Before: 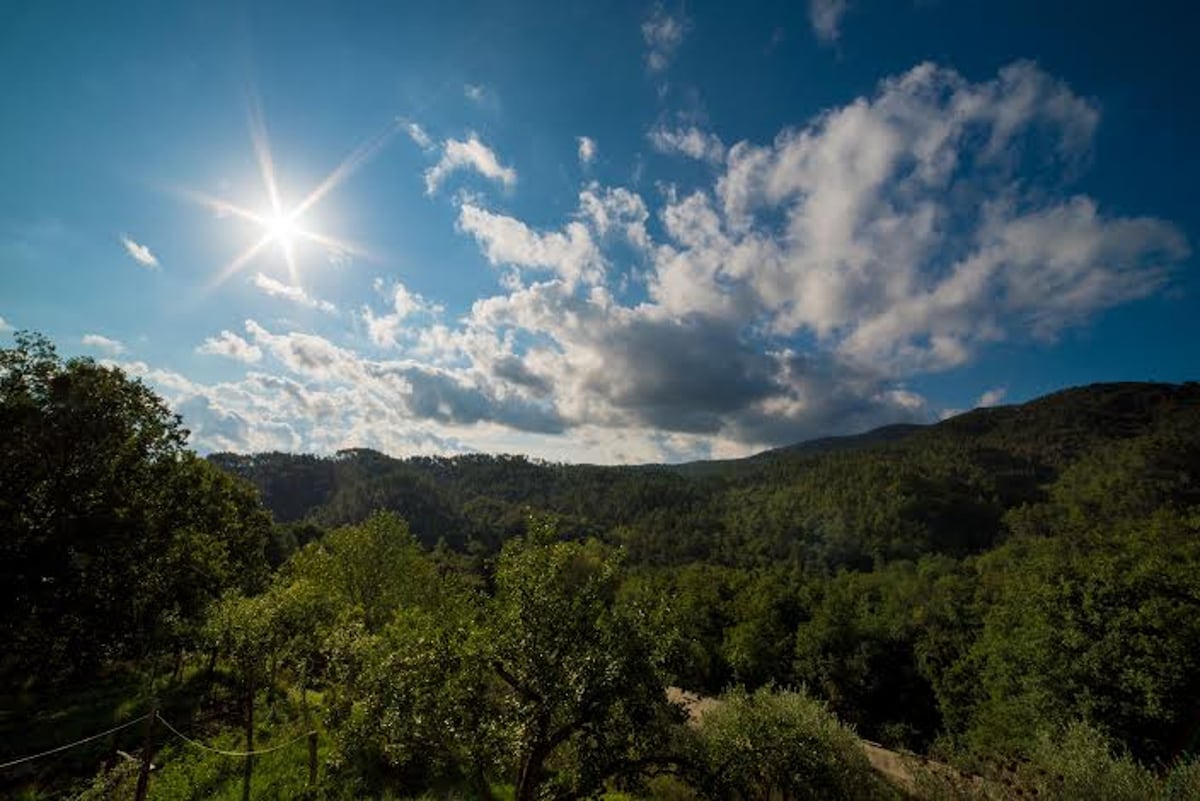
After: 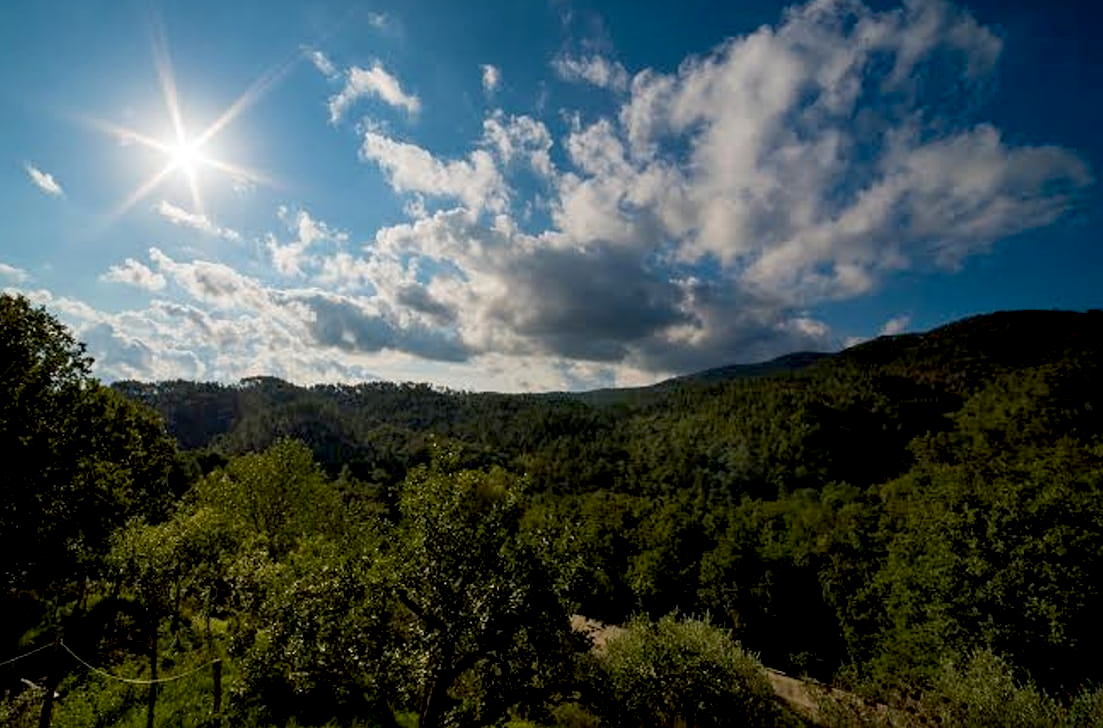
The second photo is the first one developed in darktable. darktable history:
sharpen: amount 0.208
crop and rotate: left 8.029%, top 9.031%
color zones: curves: ch2 [(0, 0.5) (0.143, 0.5) (0.286, 0.489) (0.415, 0.421) (0.571, 0.5) (0.714, 0.5) (0.857, 0.5) (1, 0.5)]
exposure: black level correction 0.01, exposure 0.008 EV, compensate highlight preservation false
